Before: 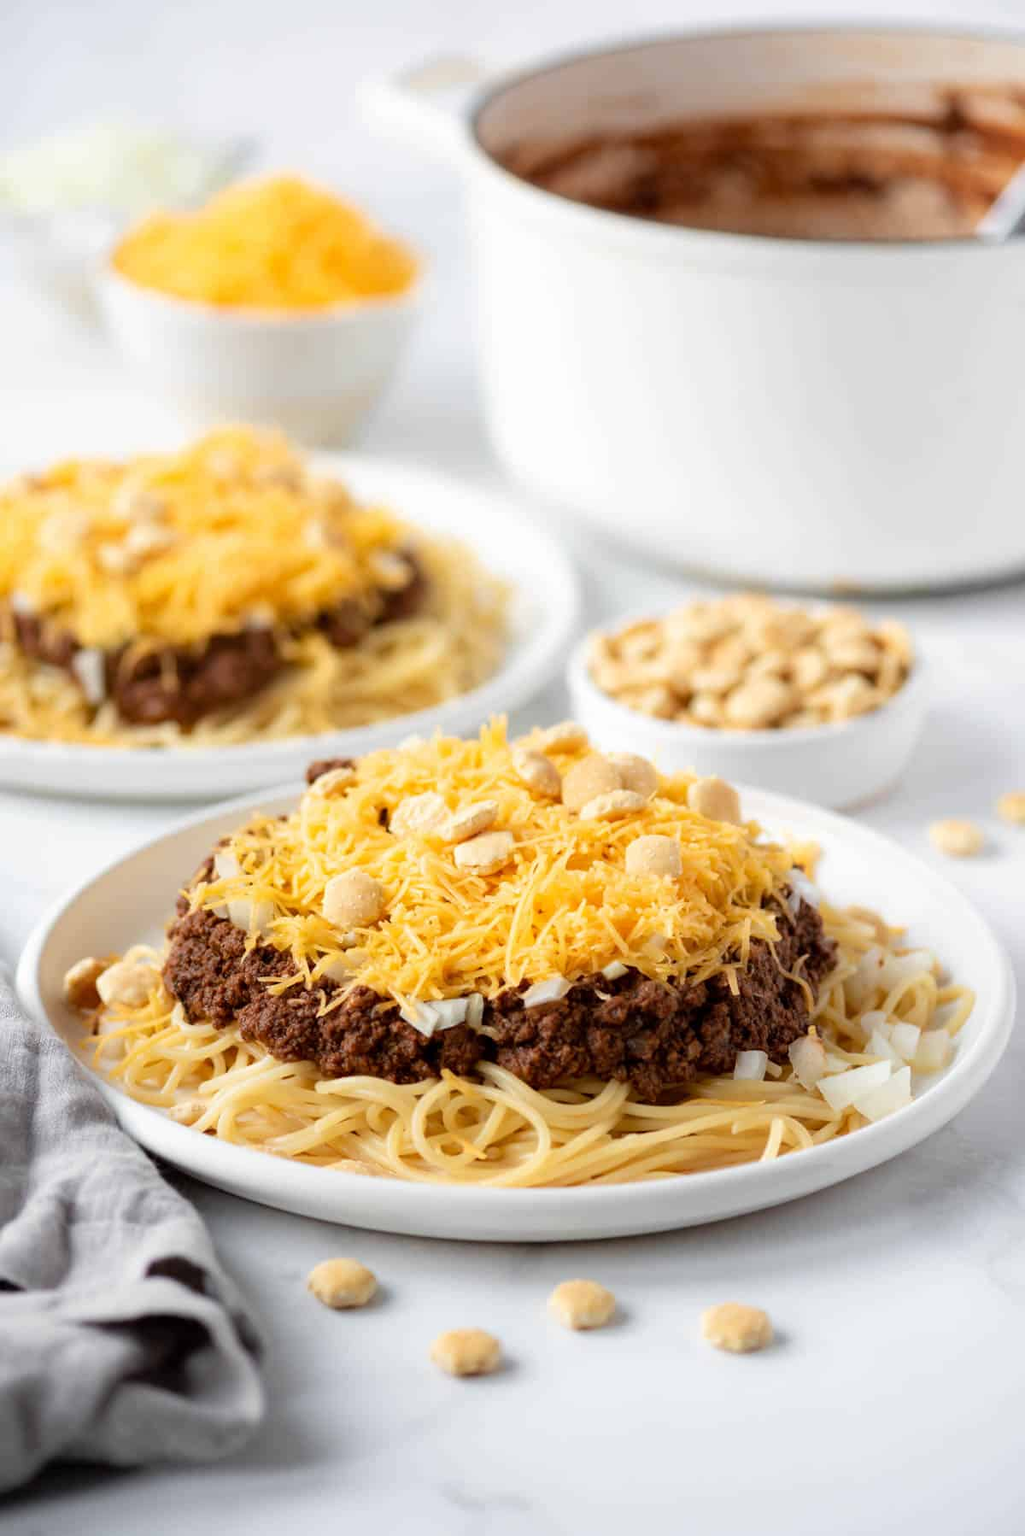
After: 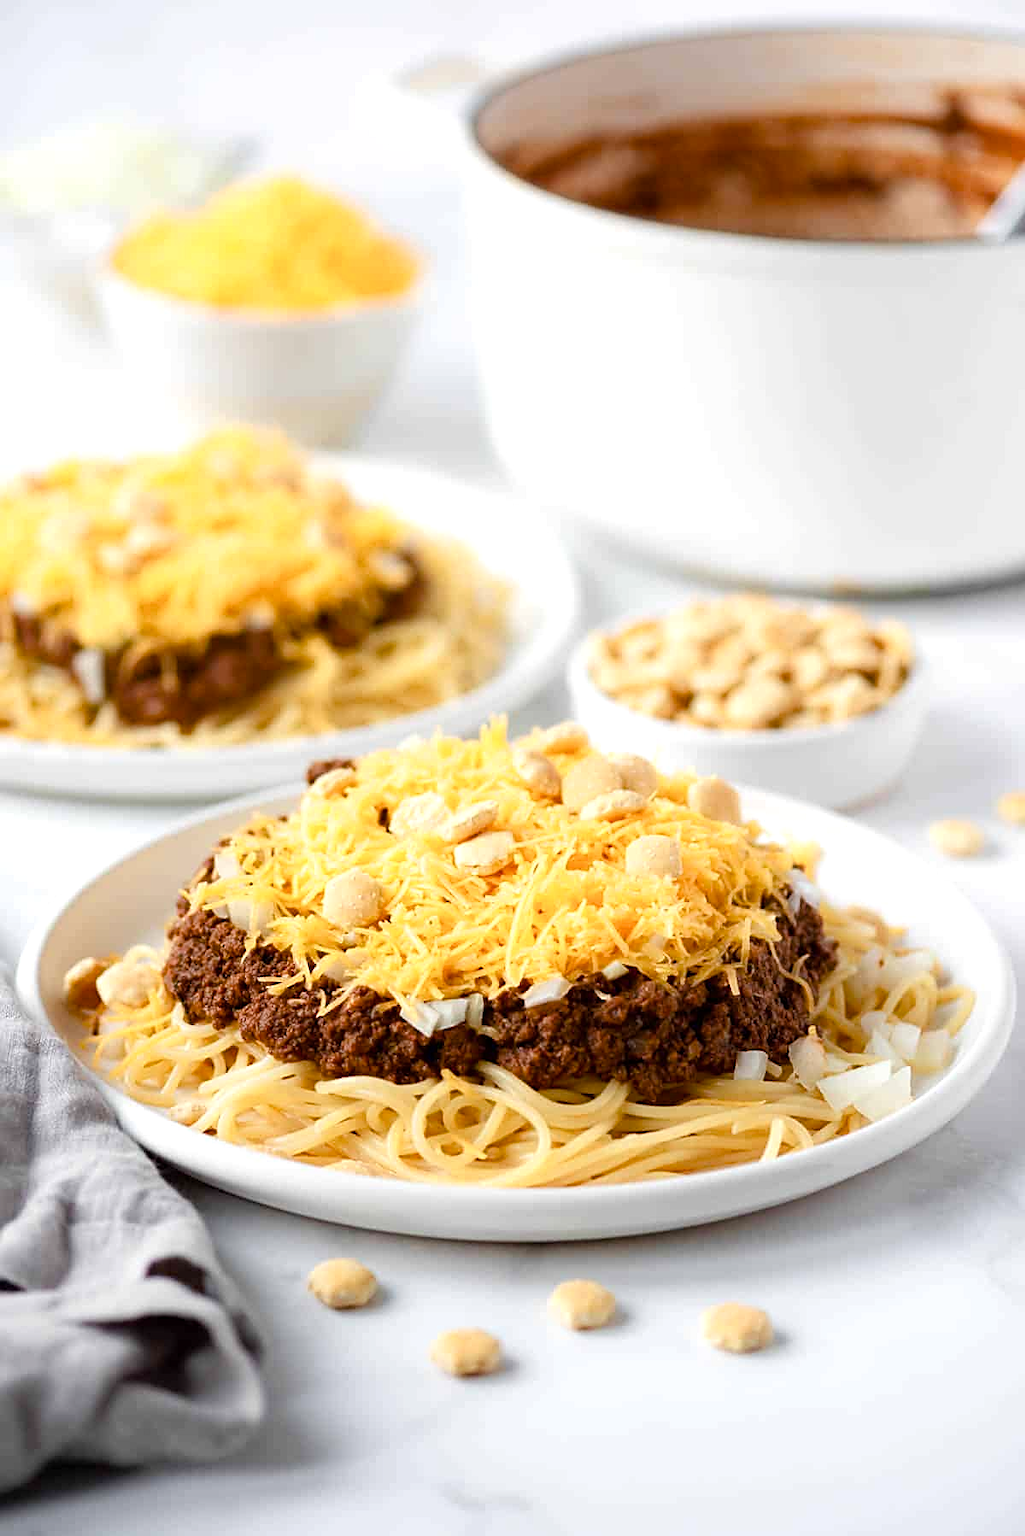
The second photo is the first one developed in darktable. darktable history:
sharpen: on, module defaults
color balance rgb: linear chroma grading › shadows 32%, linear chroma grading › global chroma -2%, linear chroma grading › mid-tones 4%, perceptual saturation grading › global saturation -2%, perceptual saturation grading › highlights -8%, perceptual saturation grading › mid-tones 8%, perceptual saturation grading › shadows 4%, perceptual brilliance grading › highlights 8%, perceptual brilliance grading › mid-tones 4%, perceptual brilliance grading › shadows 2%, global vibrance 16%, saturation formula JzAzBz (2021)
